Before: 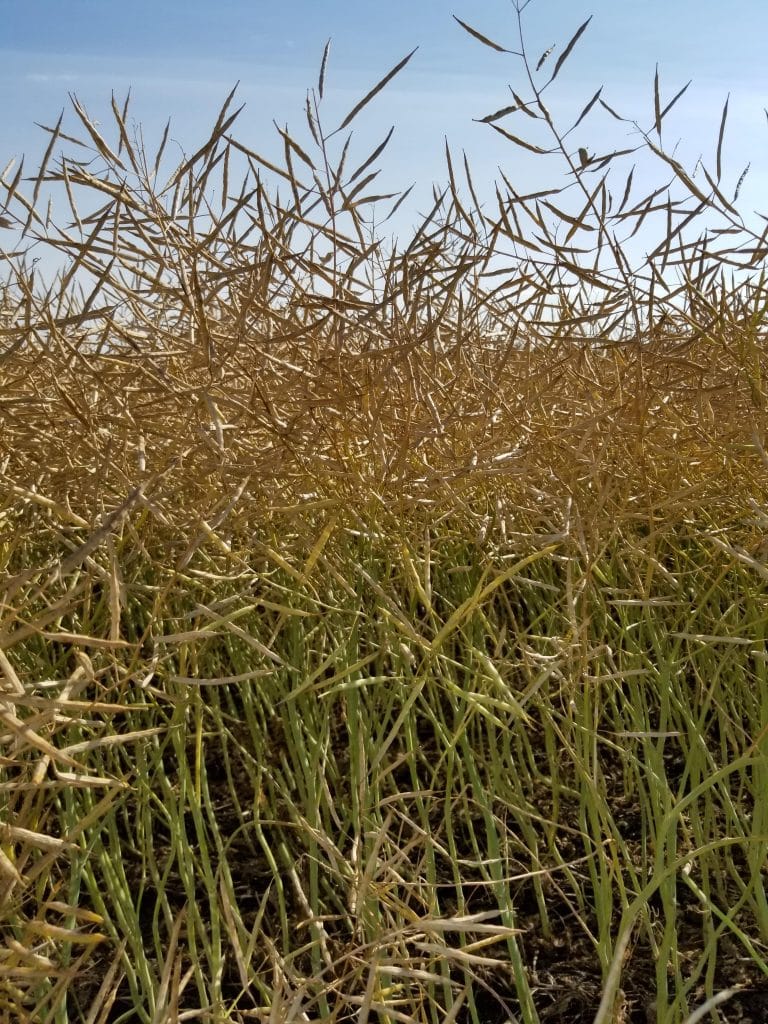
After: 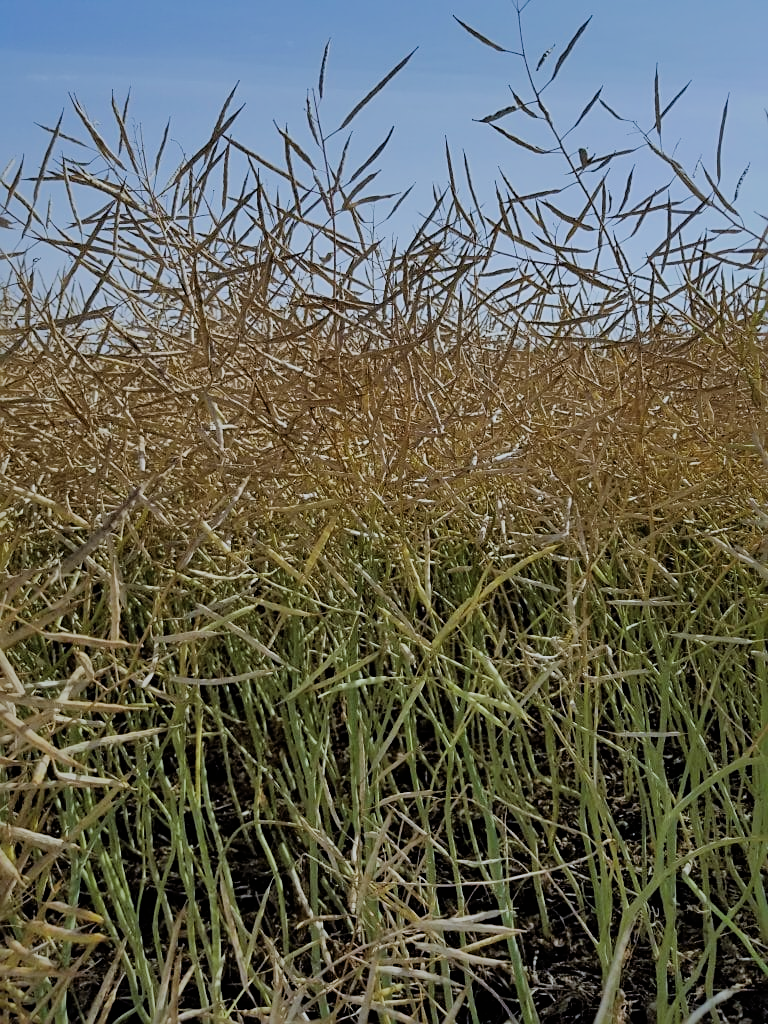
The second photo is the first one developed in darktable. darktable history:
sharpen: on, module defaults
filmic rgb: black relative exposure -7.65 EV, white relative exposure 4.56 EV, hardness 3.61, contrast 1.053
color calibration: illuminant as shot in camera, x 0.378, y 0.381, temperature 4097.96 K
shadows and highlights: shadows 39.47, highlights -59.72
